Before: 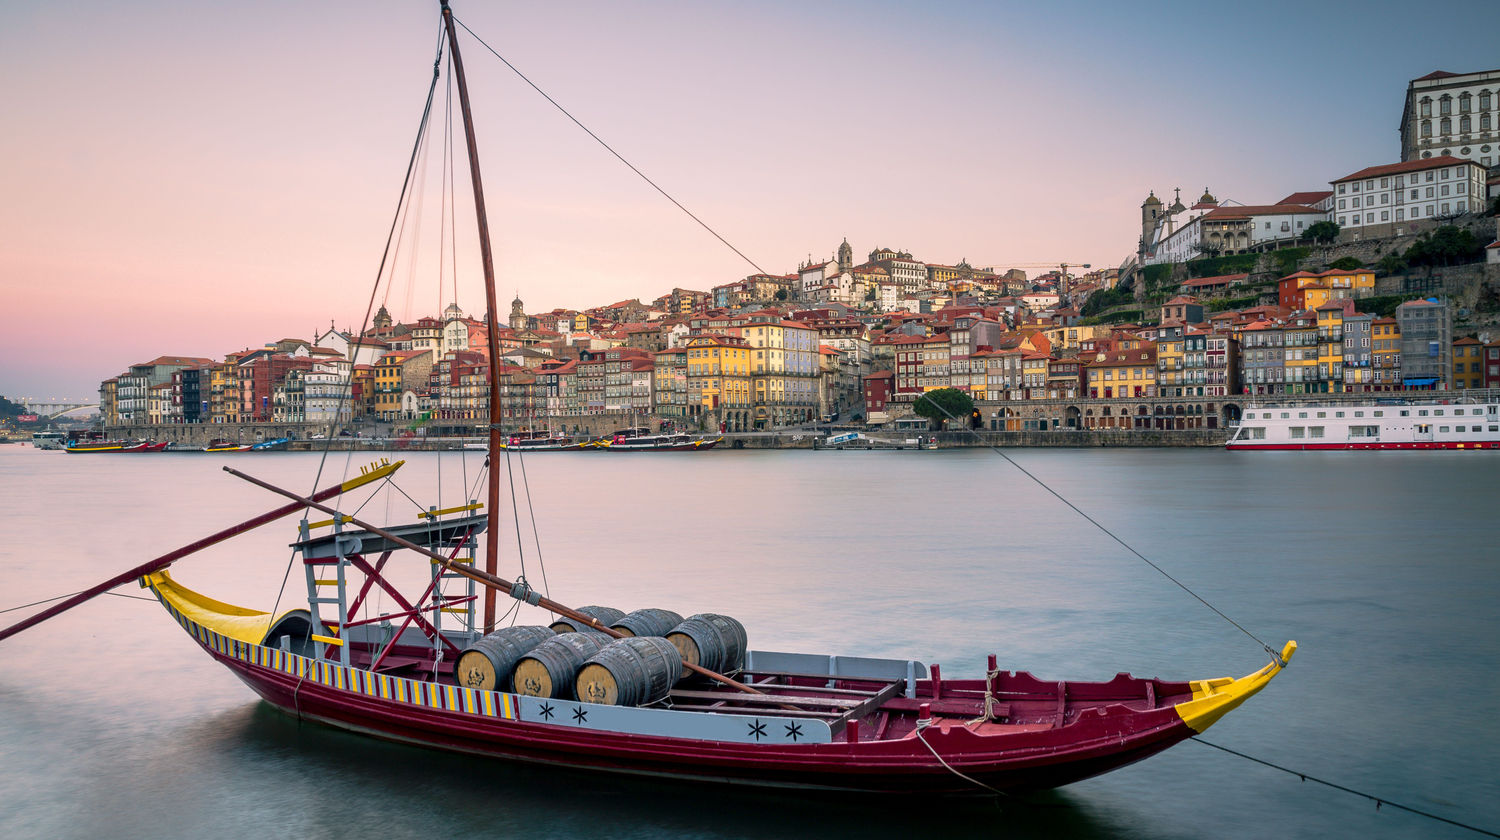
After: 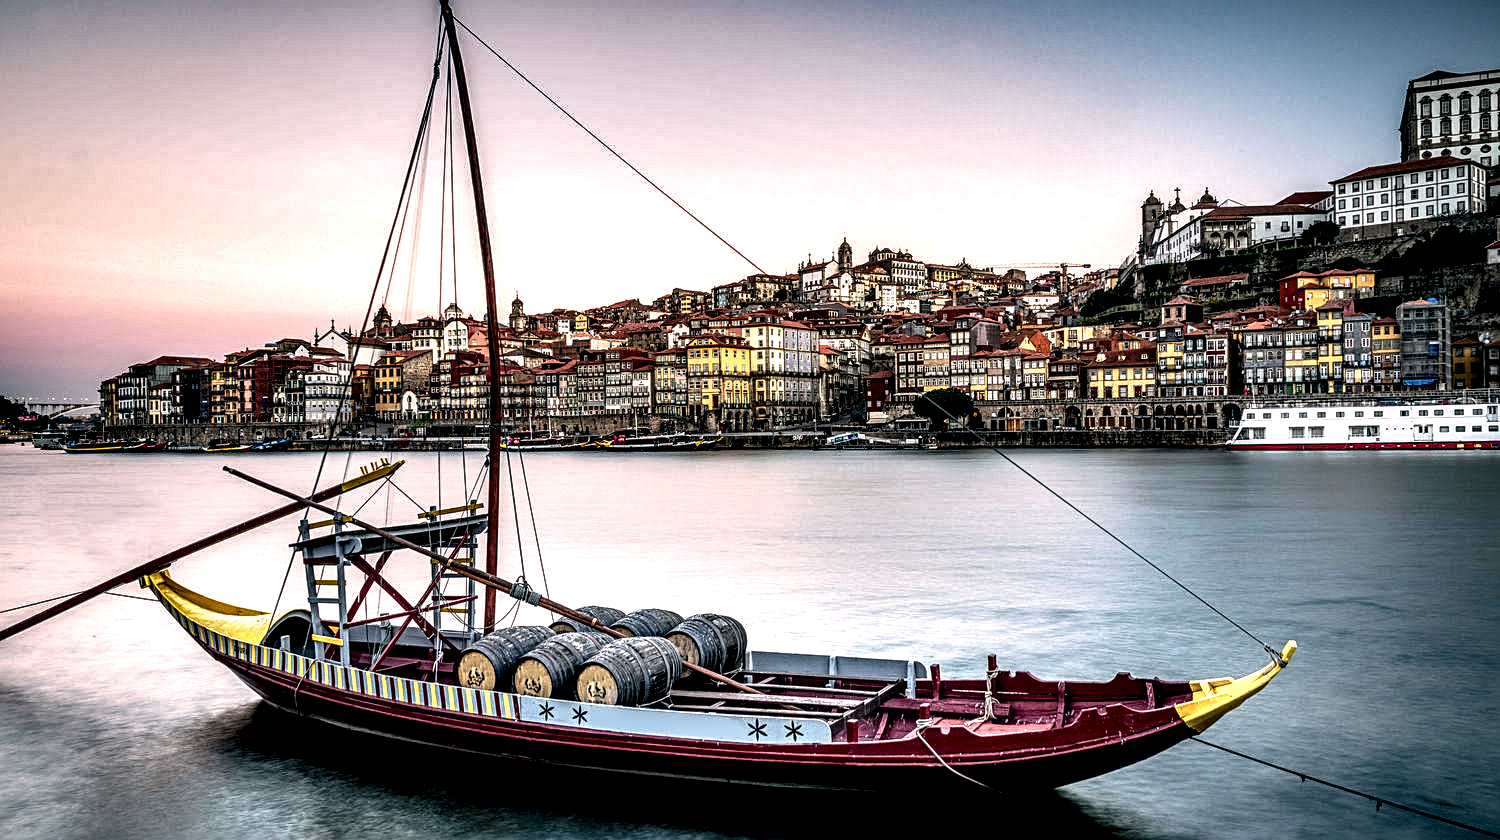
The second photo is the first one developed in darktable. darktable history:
sharpen: radius 2.167, amount 0.381, threshold 0
local contrast: highlights 115%, shadows 42%, detail 293%
shadows and highlights: shadows 25, highlights -48, soften with gaussian
